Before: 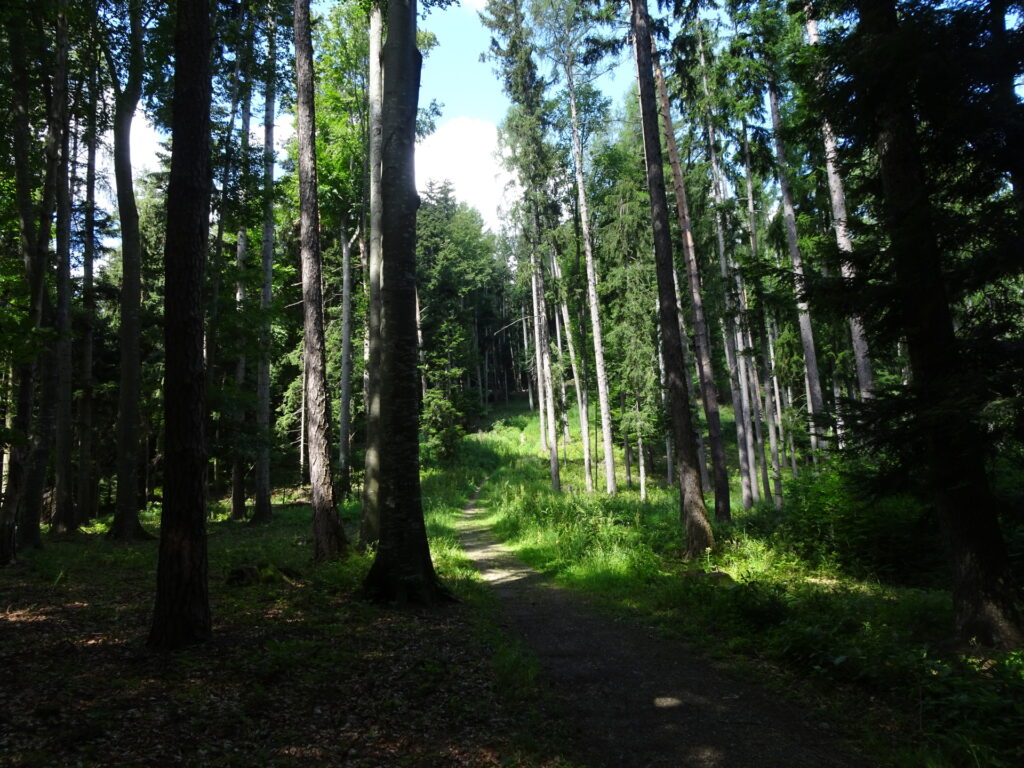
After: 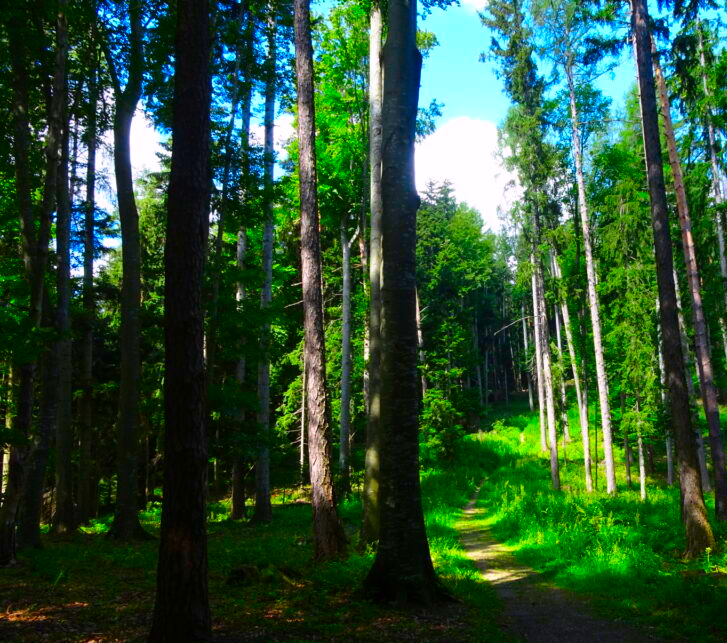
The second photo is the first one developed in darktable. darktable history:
crop: right 28.934%, bottom 16.243%
color correction: highlights a* 1.6, highlights b* -1.85, saturation 2.45
